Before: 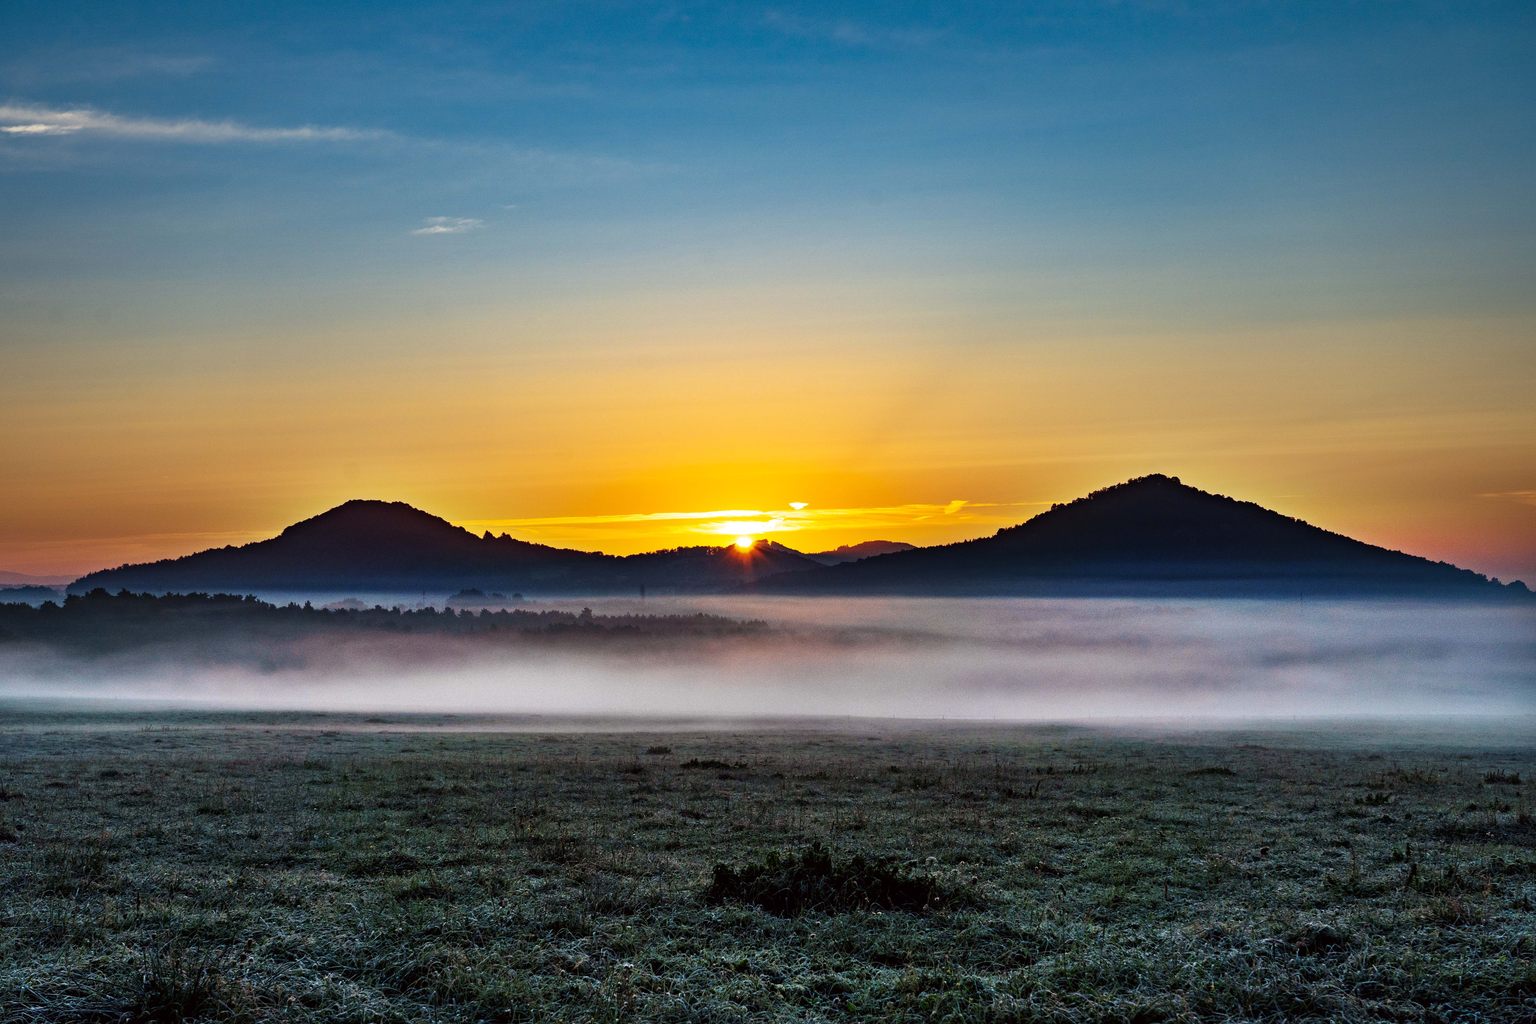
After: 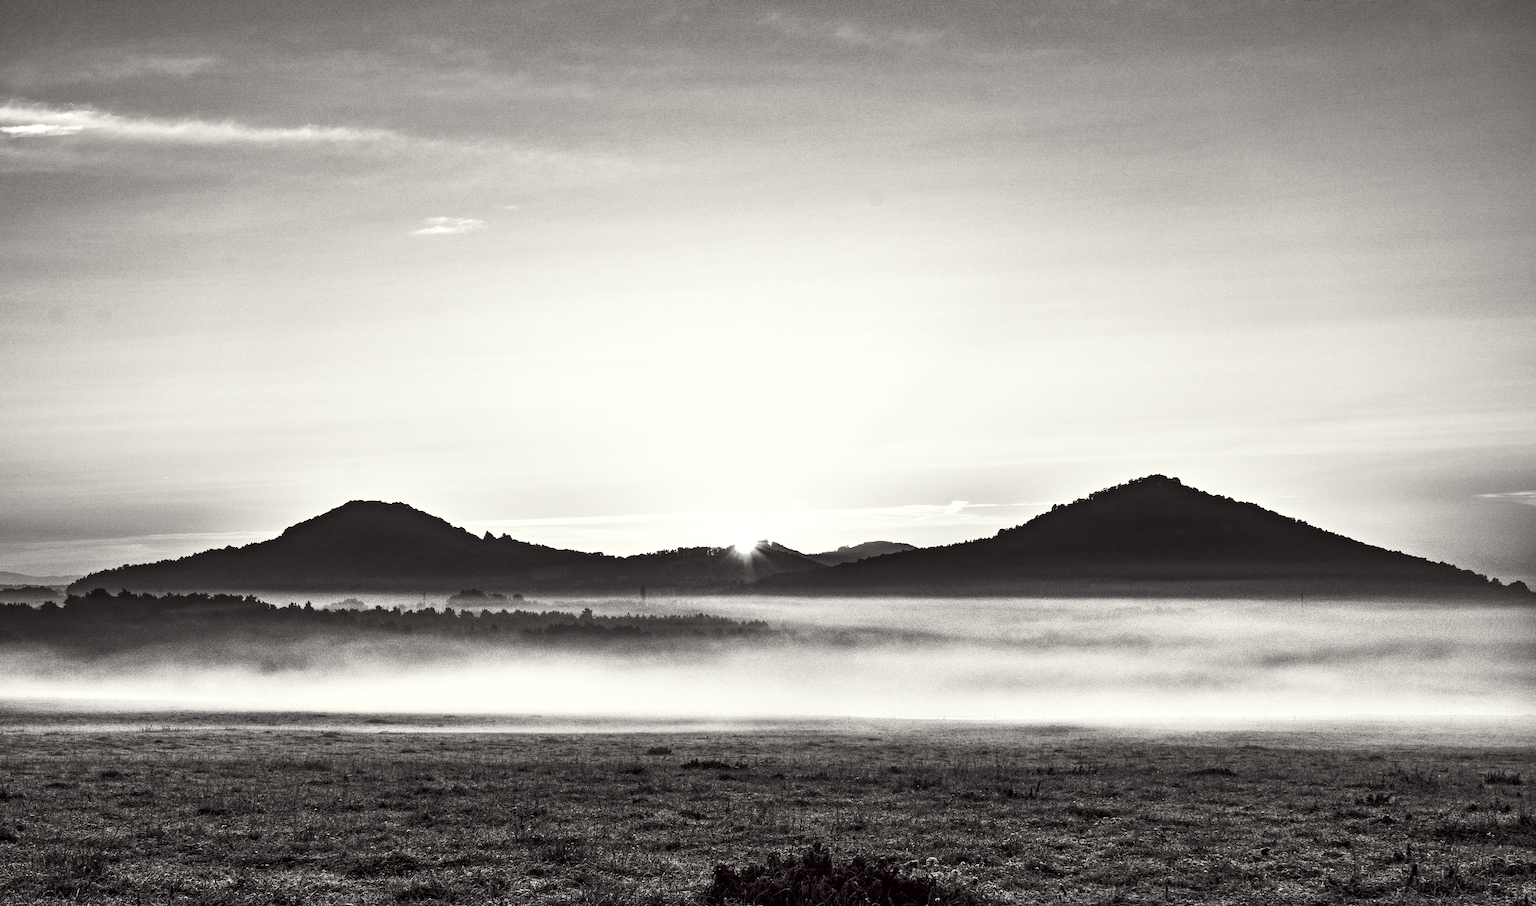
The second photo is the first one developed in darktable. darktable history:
crop and rotate: top 0%, bottom 11.49%
local contrast: highlights 99%, shadows 86%, detail 160%, midtone range 0.2
contrast brightness saturation: contrast 0.53, brightness 0.47, saturation -1
color correction: highlights a* -0.95, highlights b* 4.5, shadows a* 3.55
